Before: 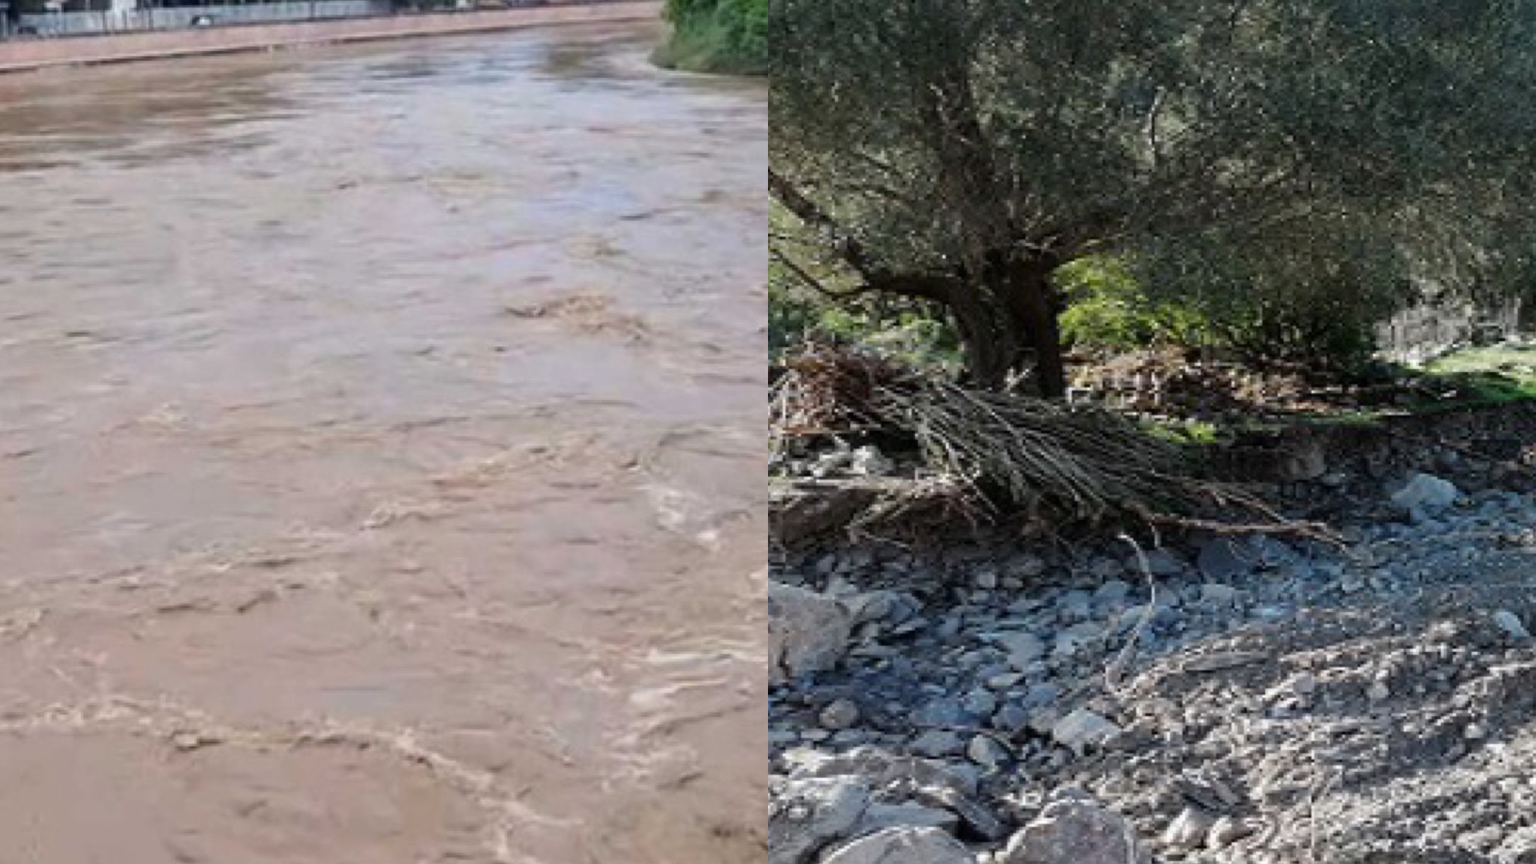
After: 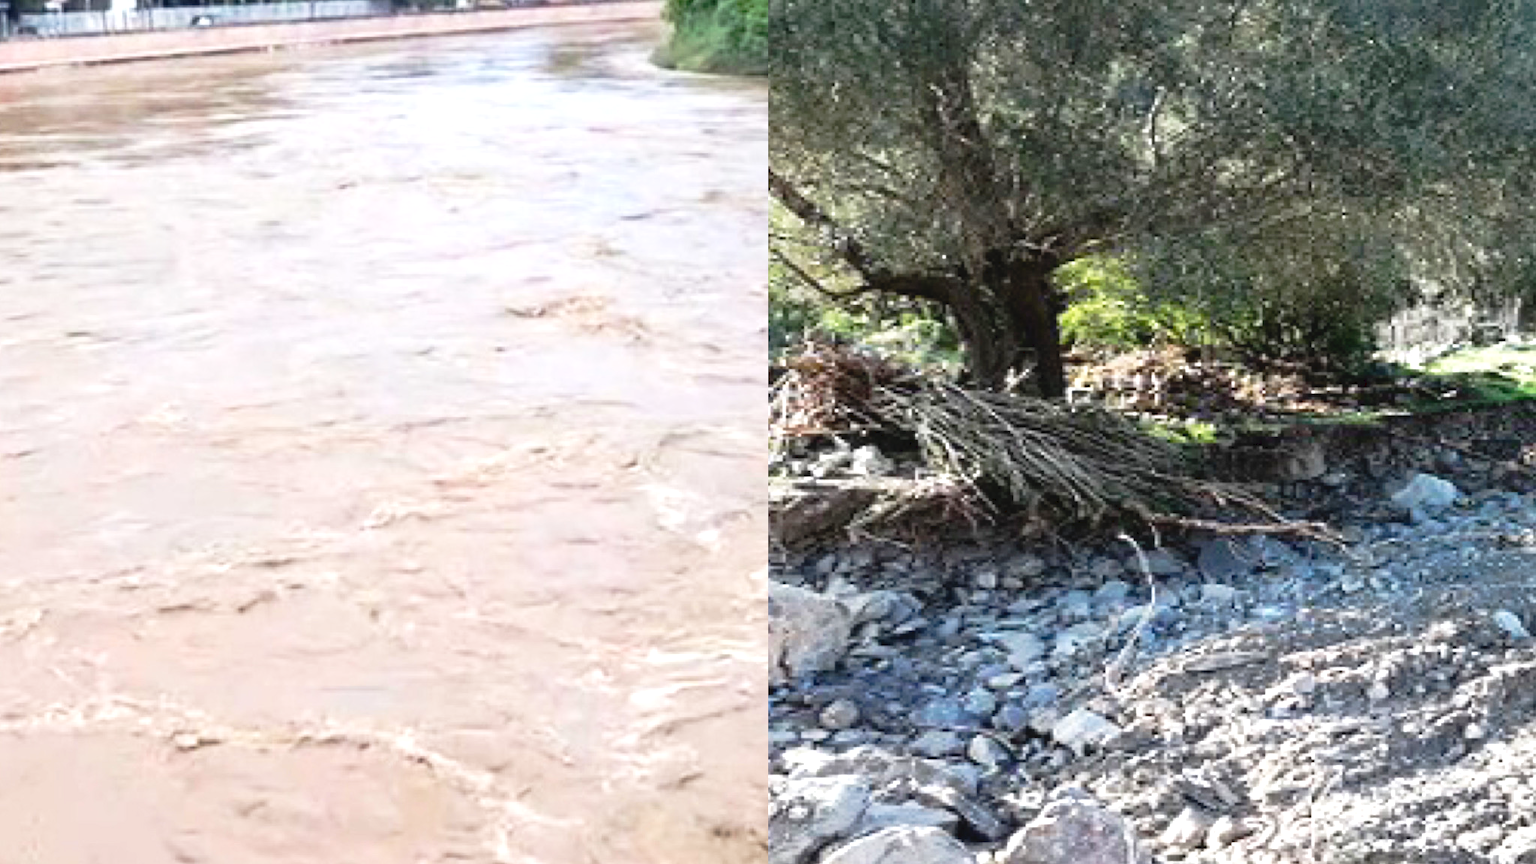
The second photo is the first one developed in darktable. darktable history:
tone curve: curves: ch0 [(0, 0) (0.003, 0.049) (0.011, 0.051) (0.025, 0.055) (0.044, 0.065) (0.069, 0.081) (0.1, 0.11) (0.136, 0.15) (0.177, 0.195) (0.224, 0.242) (0.277, 0.308) (0.335, 0.375) (0.399, 0.436) (0.468, 0.5) (0.543, 0.574) (0.623, 0.665) (0.709, 0.761) (0.801, 0.851) (0.898, 0.933) (1, 1)], preserve colors none
exposure: exposure 1 EV, compensate highlight preservation false
